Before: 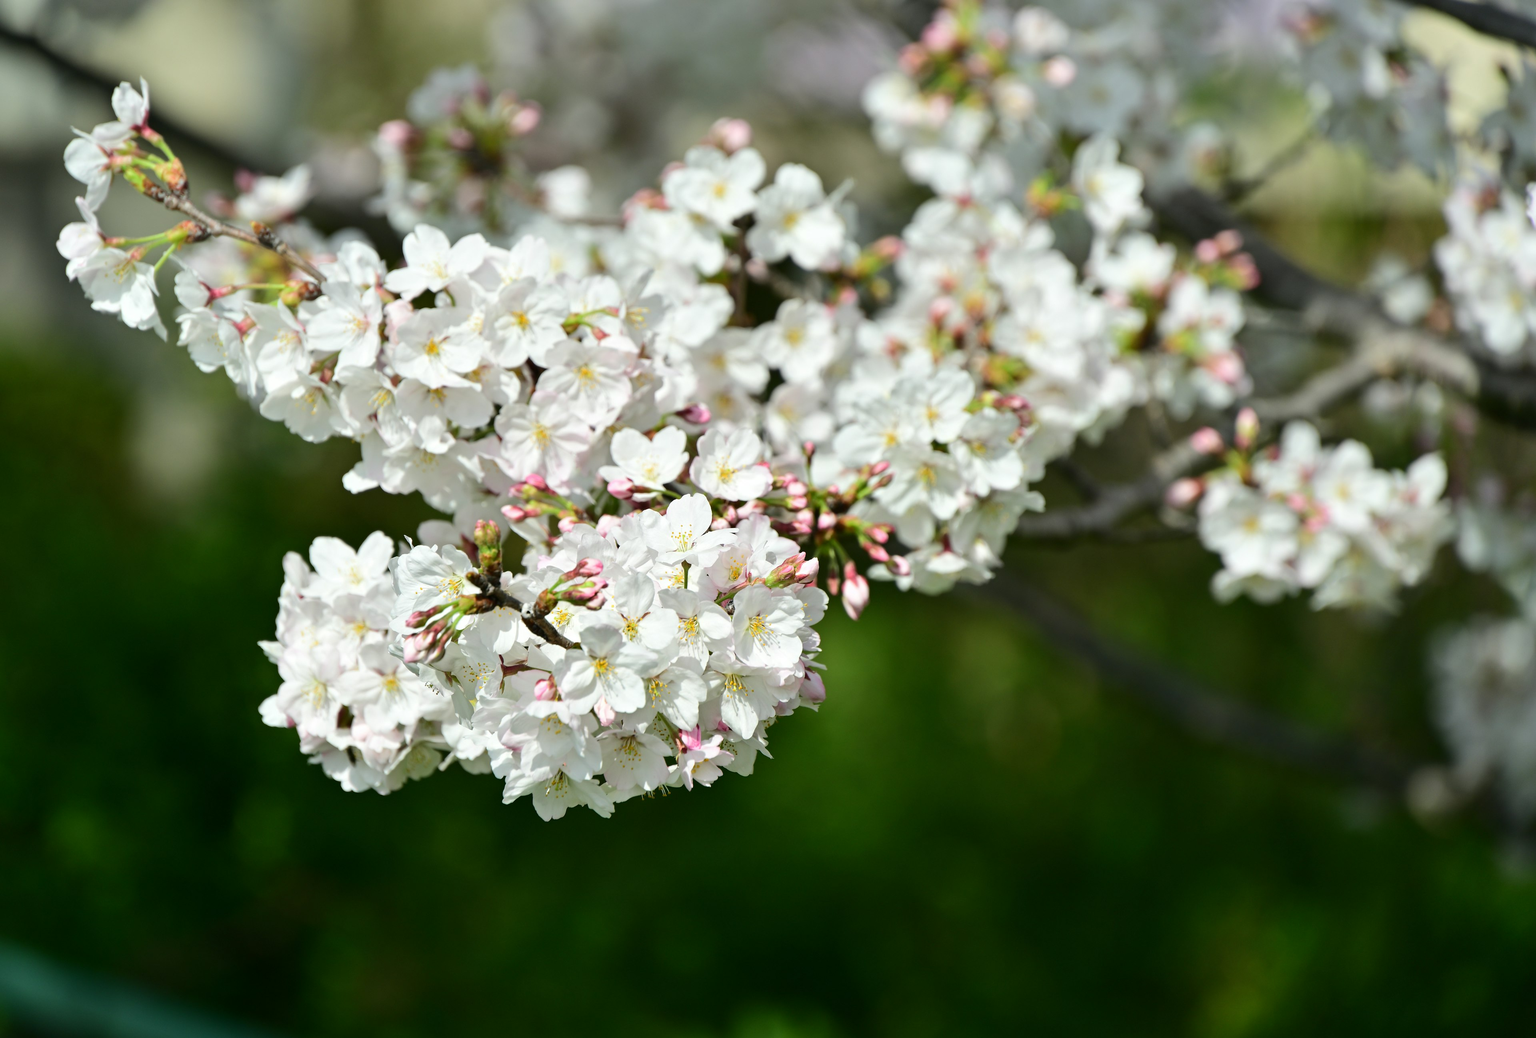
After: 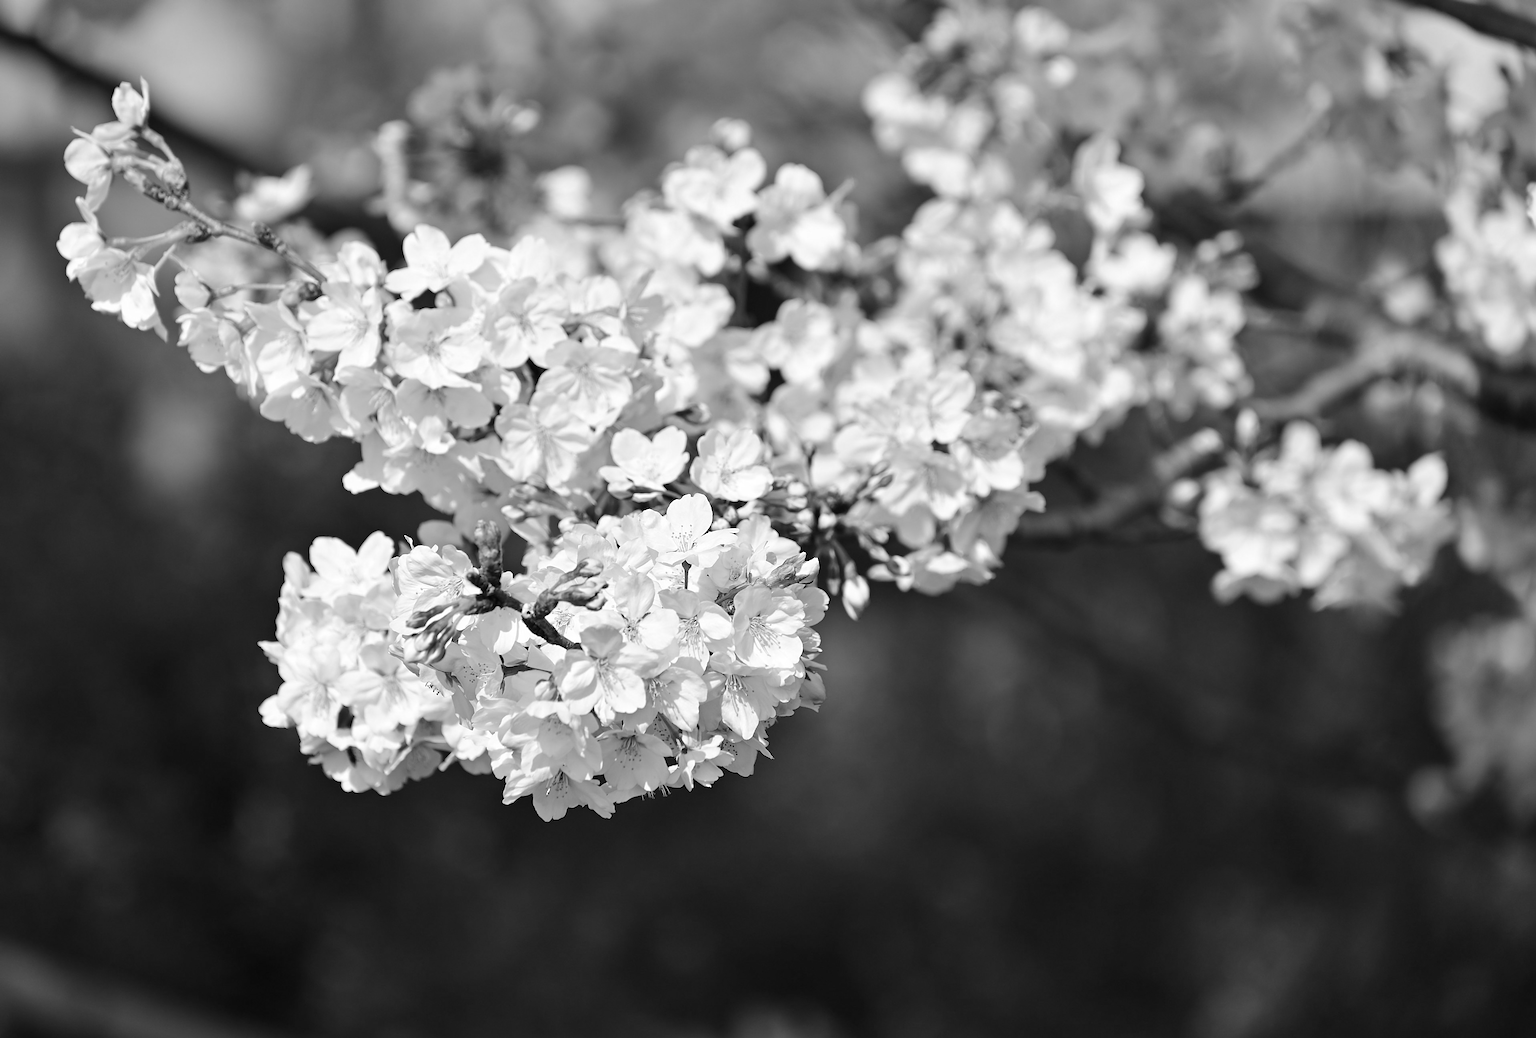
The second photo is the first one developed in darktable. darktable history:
monochrome: on, module defaults
sharpen: on, module defaults
